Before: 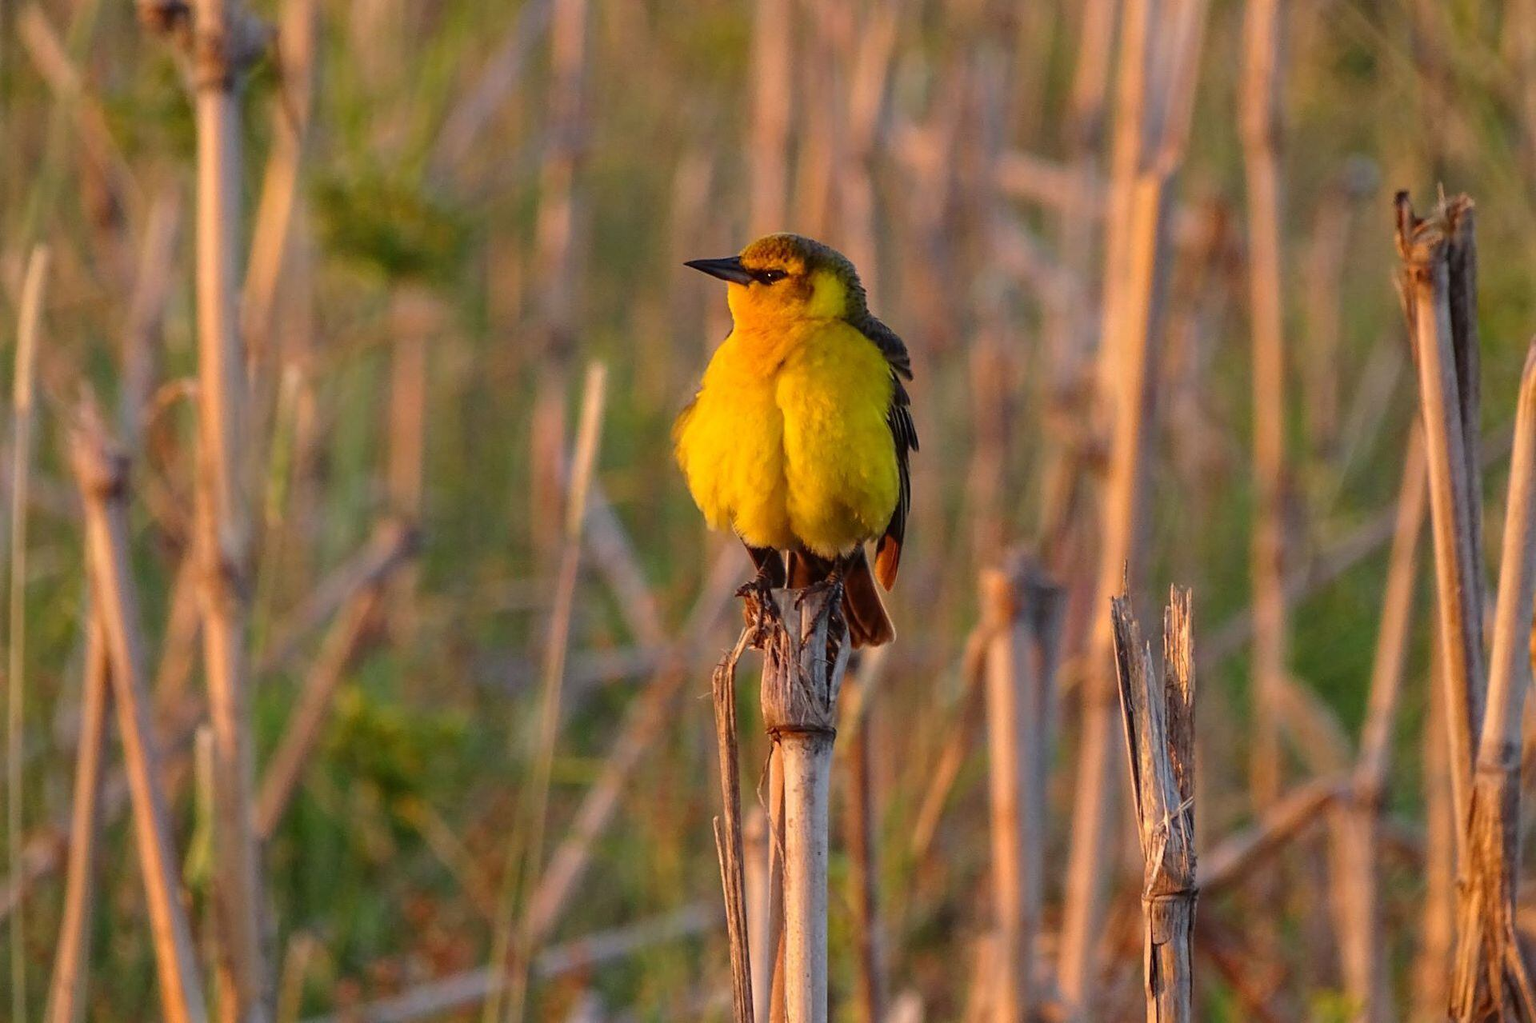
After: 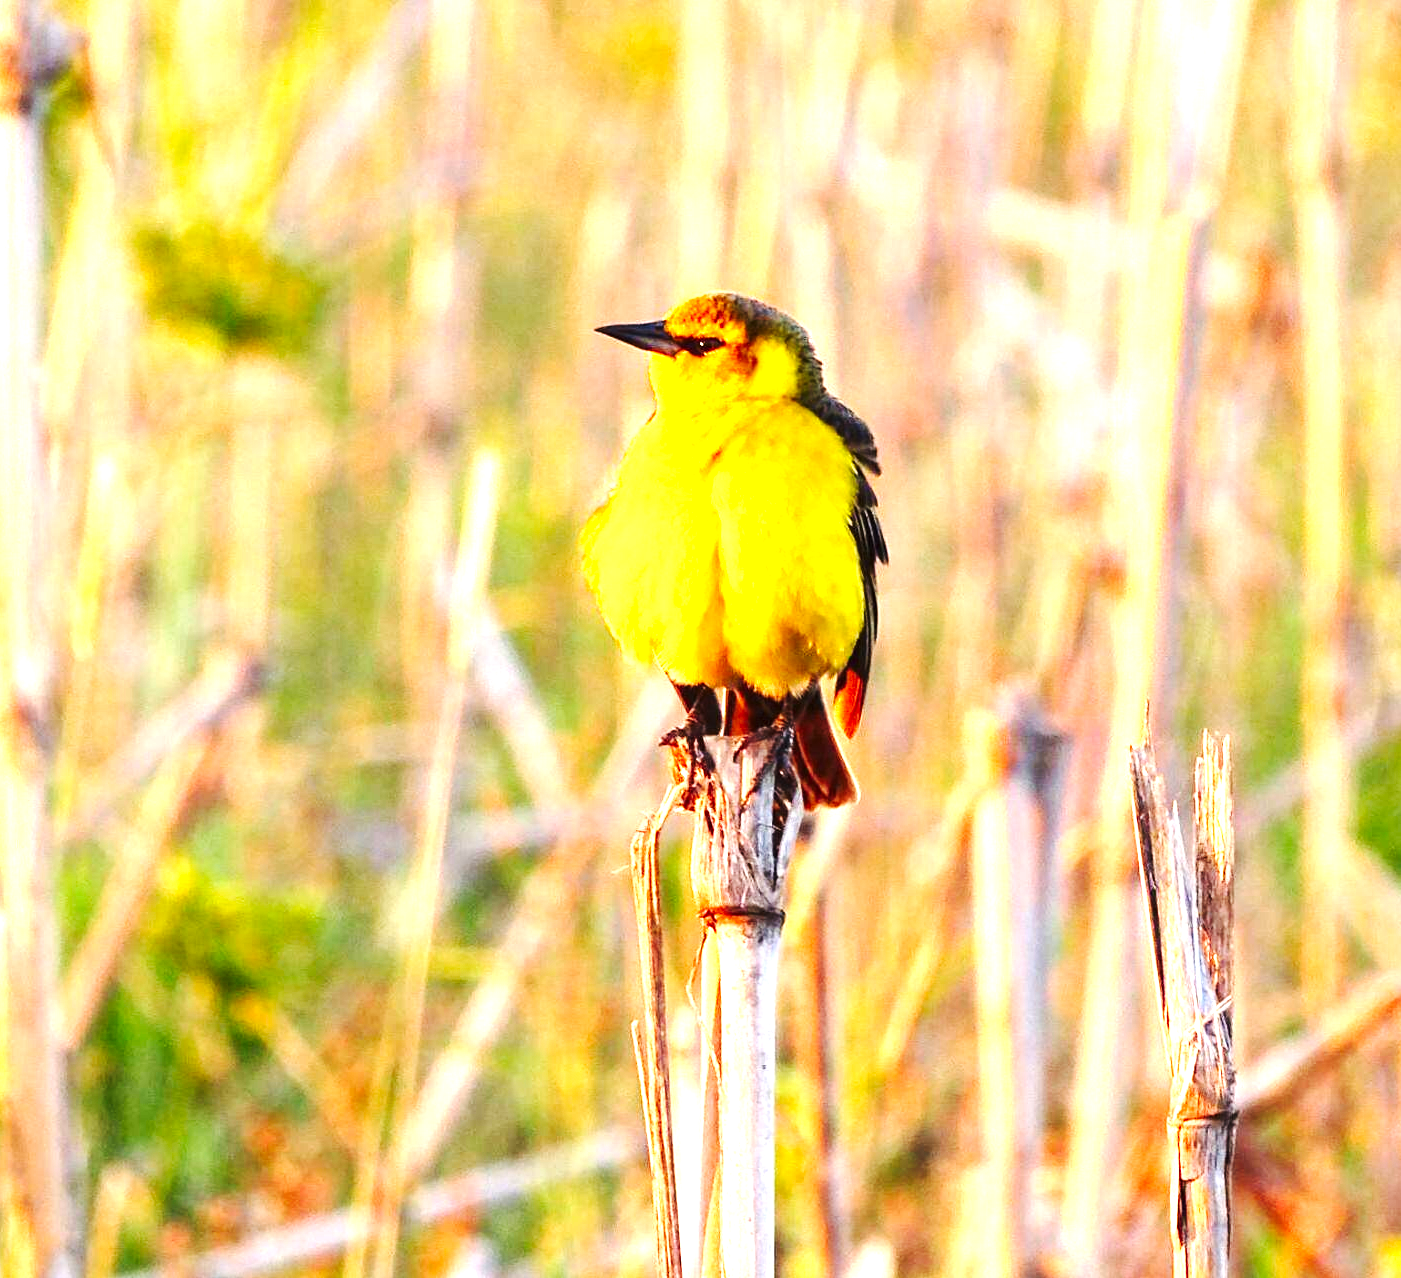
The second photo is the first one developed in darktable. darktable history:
levels: levels [0, 0.374, 0.749]
crop: left 13.546%, right 13.457%
exposure: exposure 0.377 EV, compensate highlight preservation false
base curve: curves: ch0 [(0, 0) (0.028, 0.03) (0.121, 0.232) (0.46, 0.748) (0.859, 0.968) (1, 1)], preserve colors none
